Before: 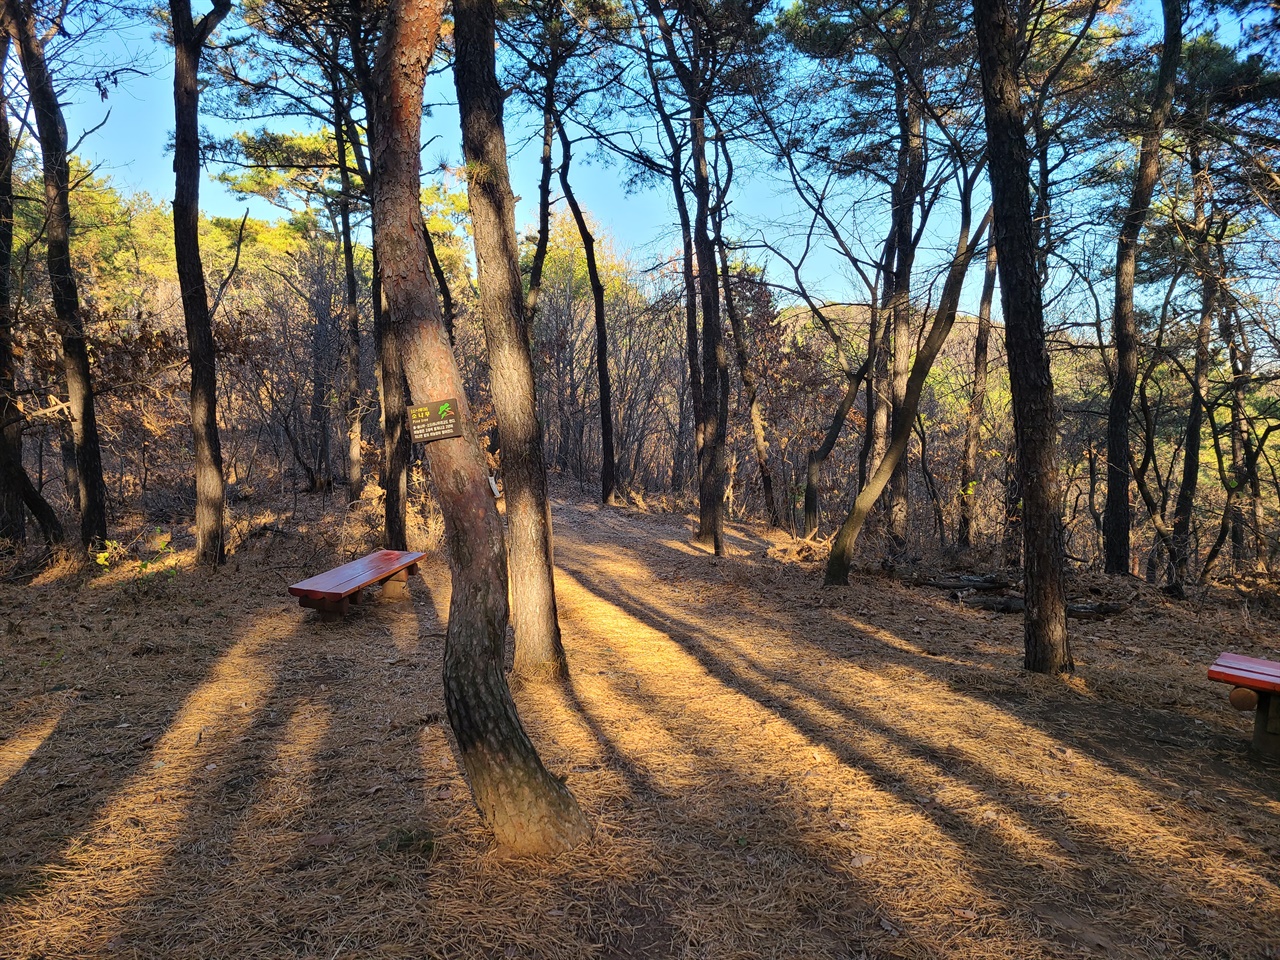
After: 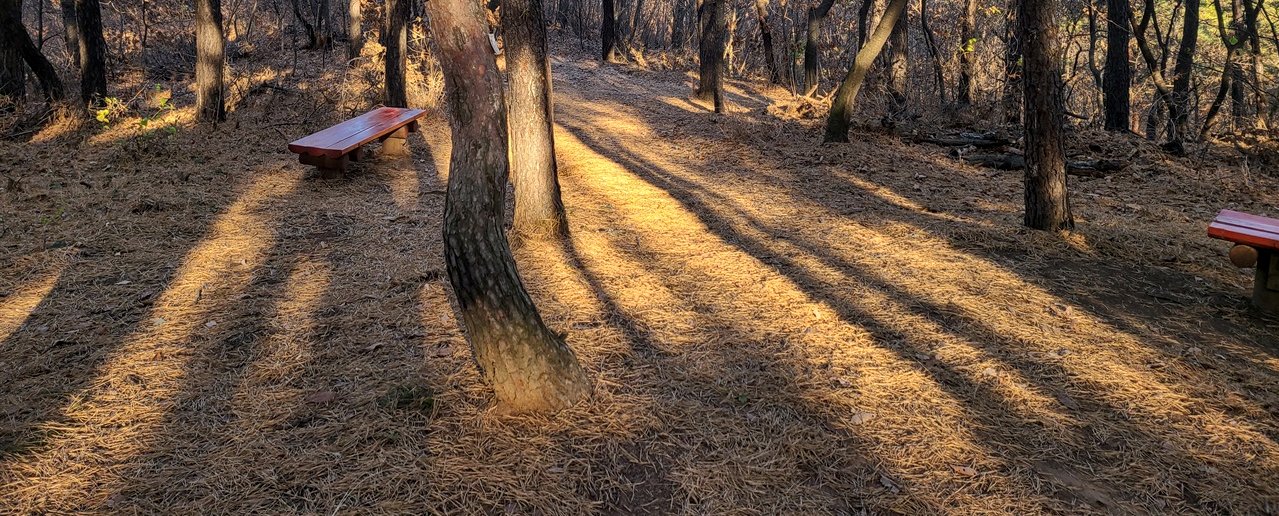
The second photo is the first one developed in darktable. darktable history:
local contrast: on, module defaults
crop and rotate: top 46.237%
